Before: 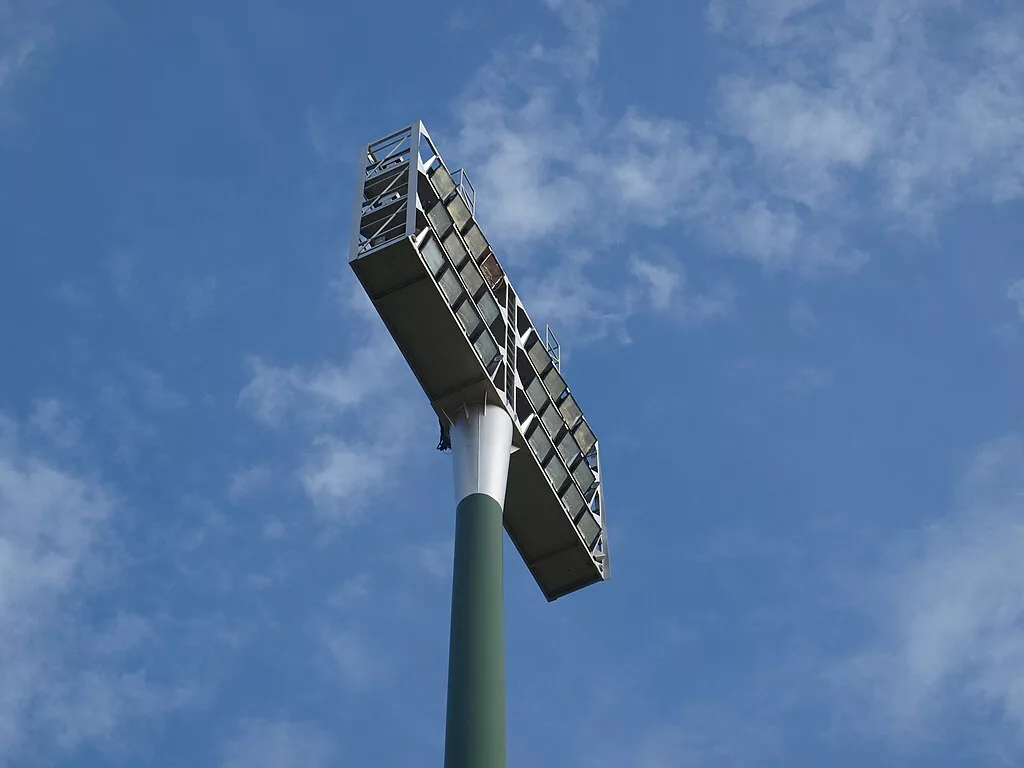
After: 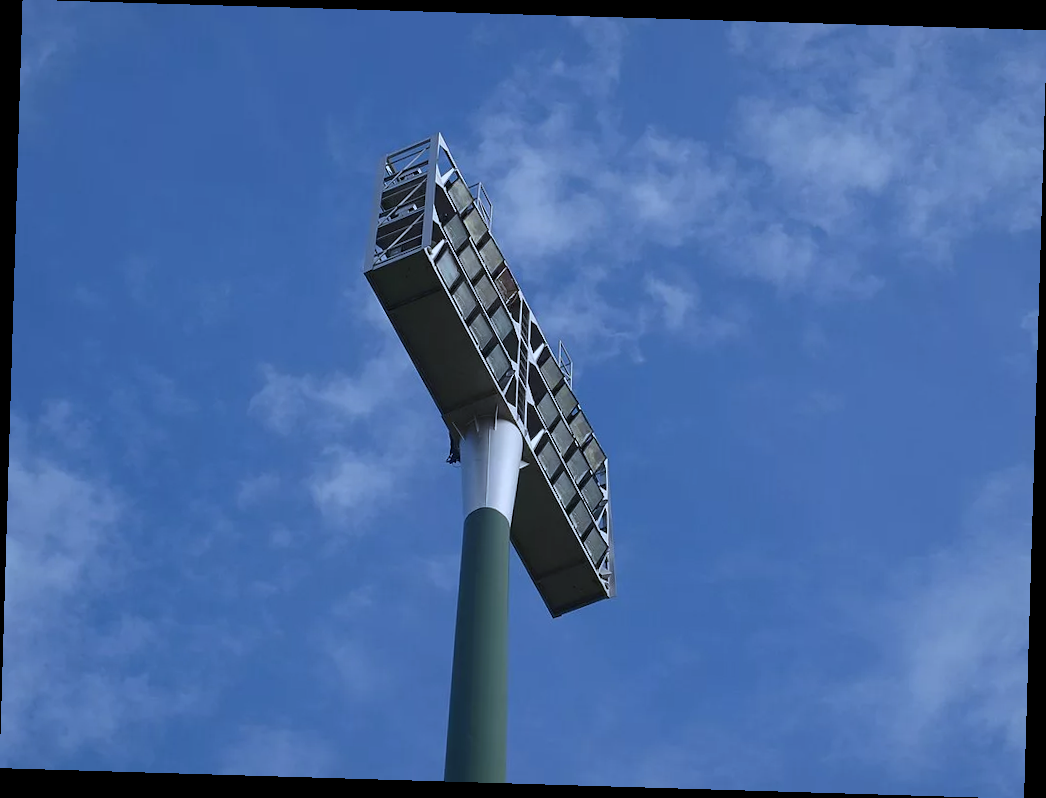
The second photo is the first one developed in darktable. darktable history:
exposure: exposure -0.242 EV, compensate highlight preservation false
rotate and perspective: rotation 1.72°, automatic cropping off
white balance: red 0.926, green 1.003, blue 1.133
